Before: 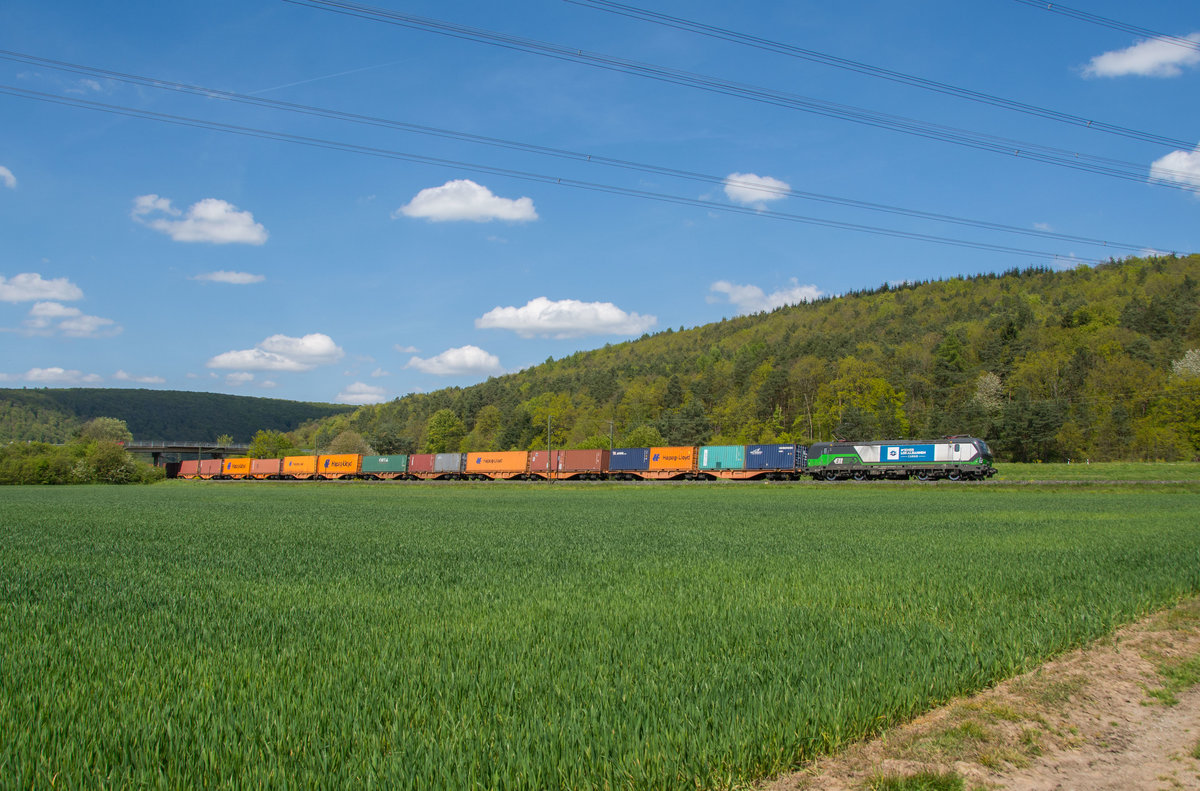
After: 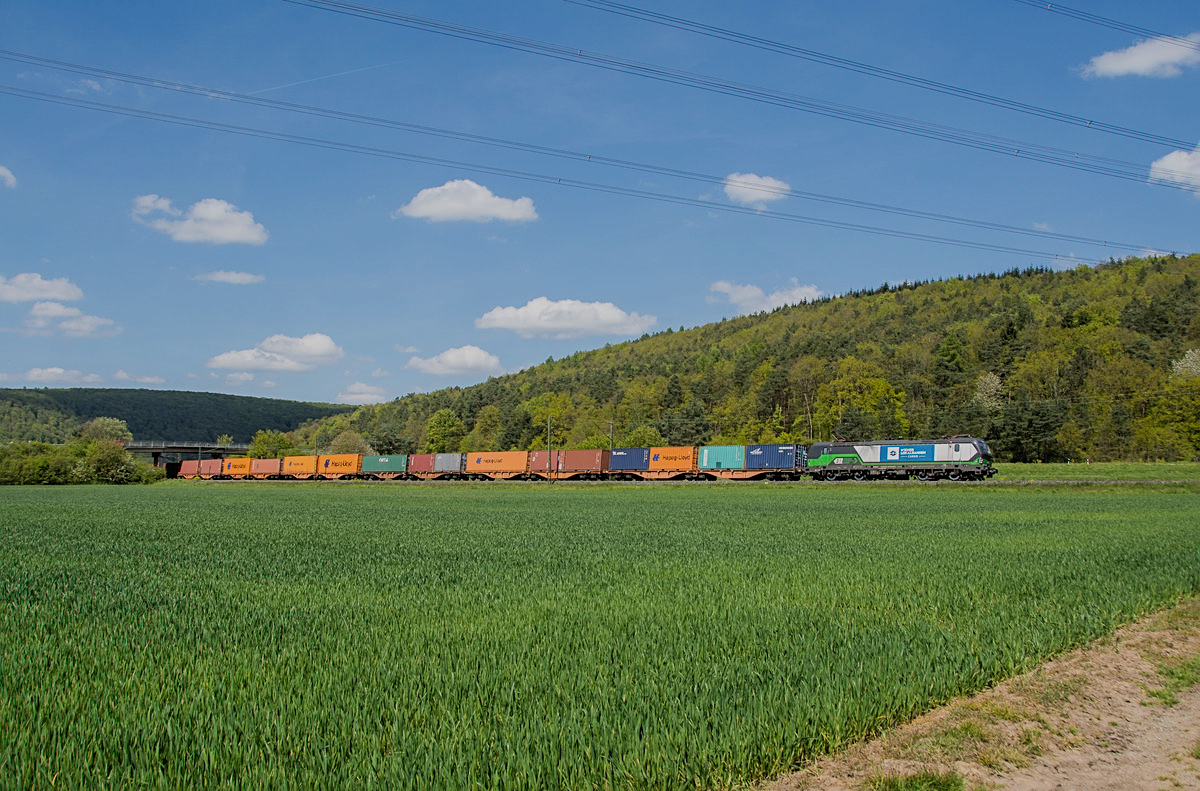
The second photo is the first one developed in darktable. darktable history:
filmic rgb: black relative exposure -7.32 EV, white relative exposure 5.09 EV, hardness 3.2
sharpen: on, module defaults
